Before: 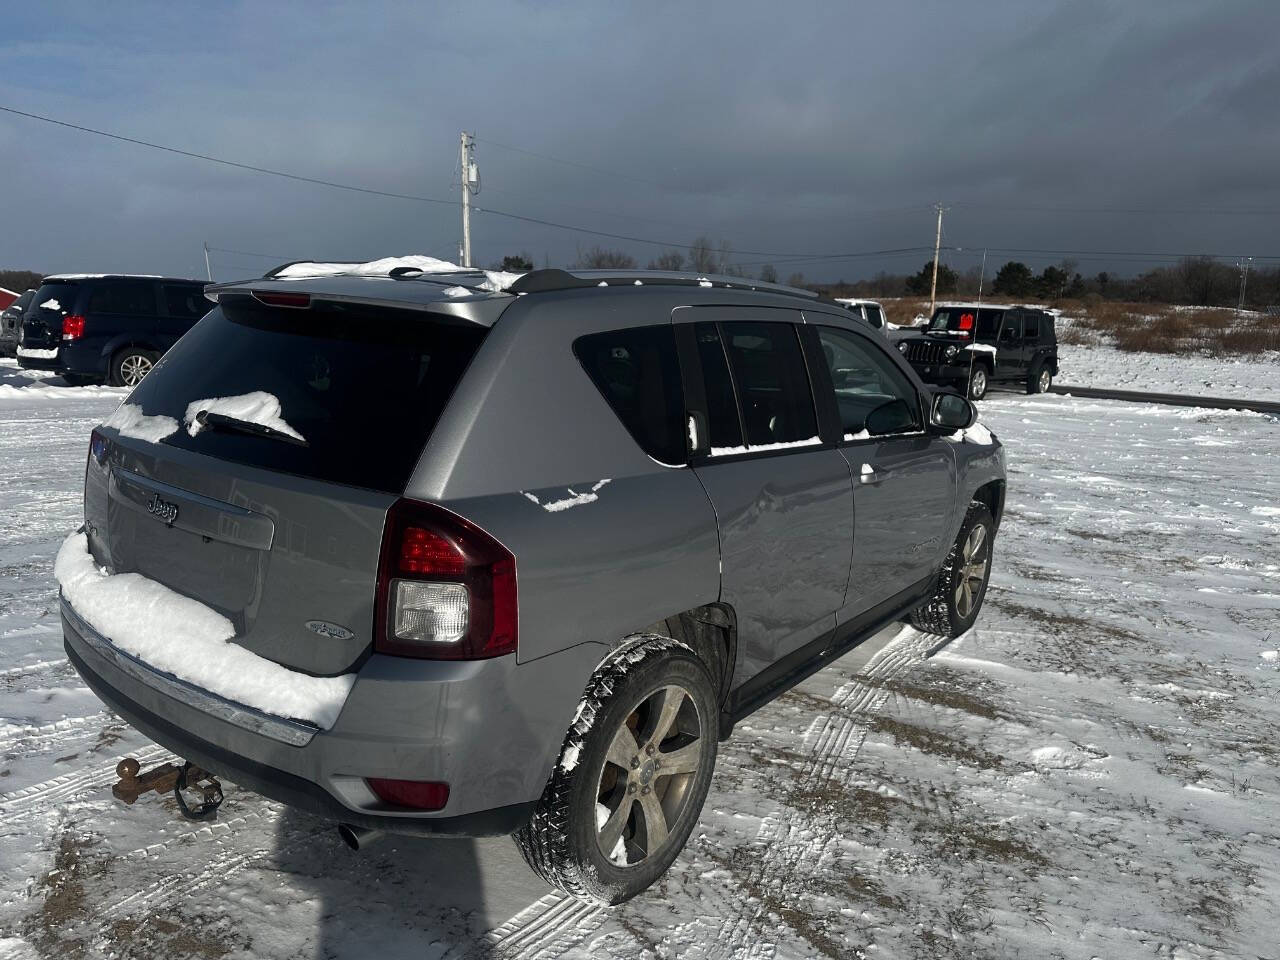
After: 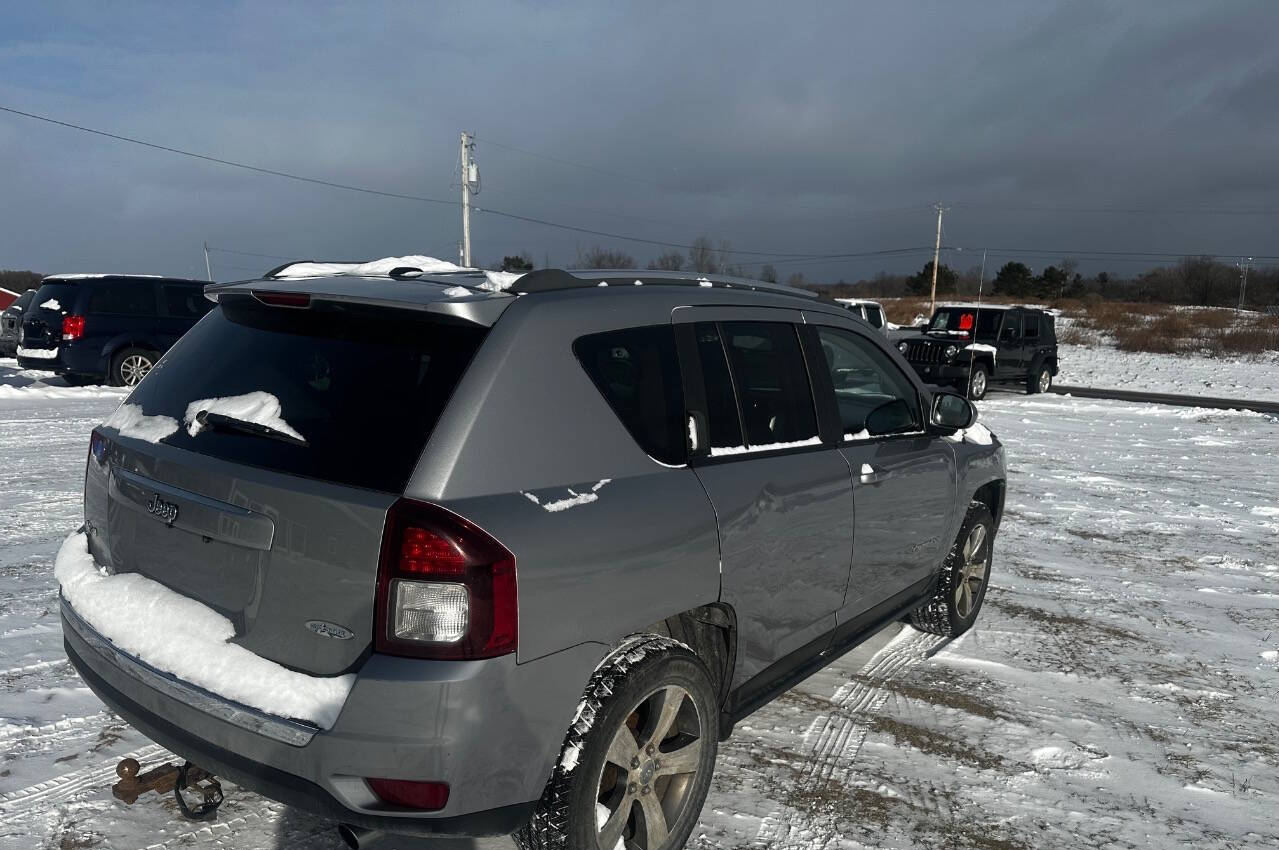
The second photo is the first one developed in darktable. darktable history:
crop and rotate: top 0%, bottom 11.435%
